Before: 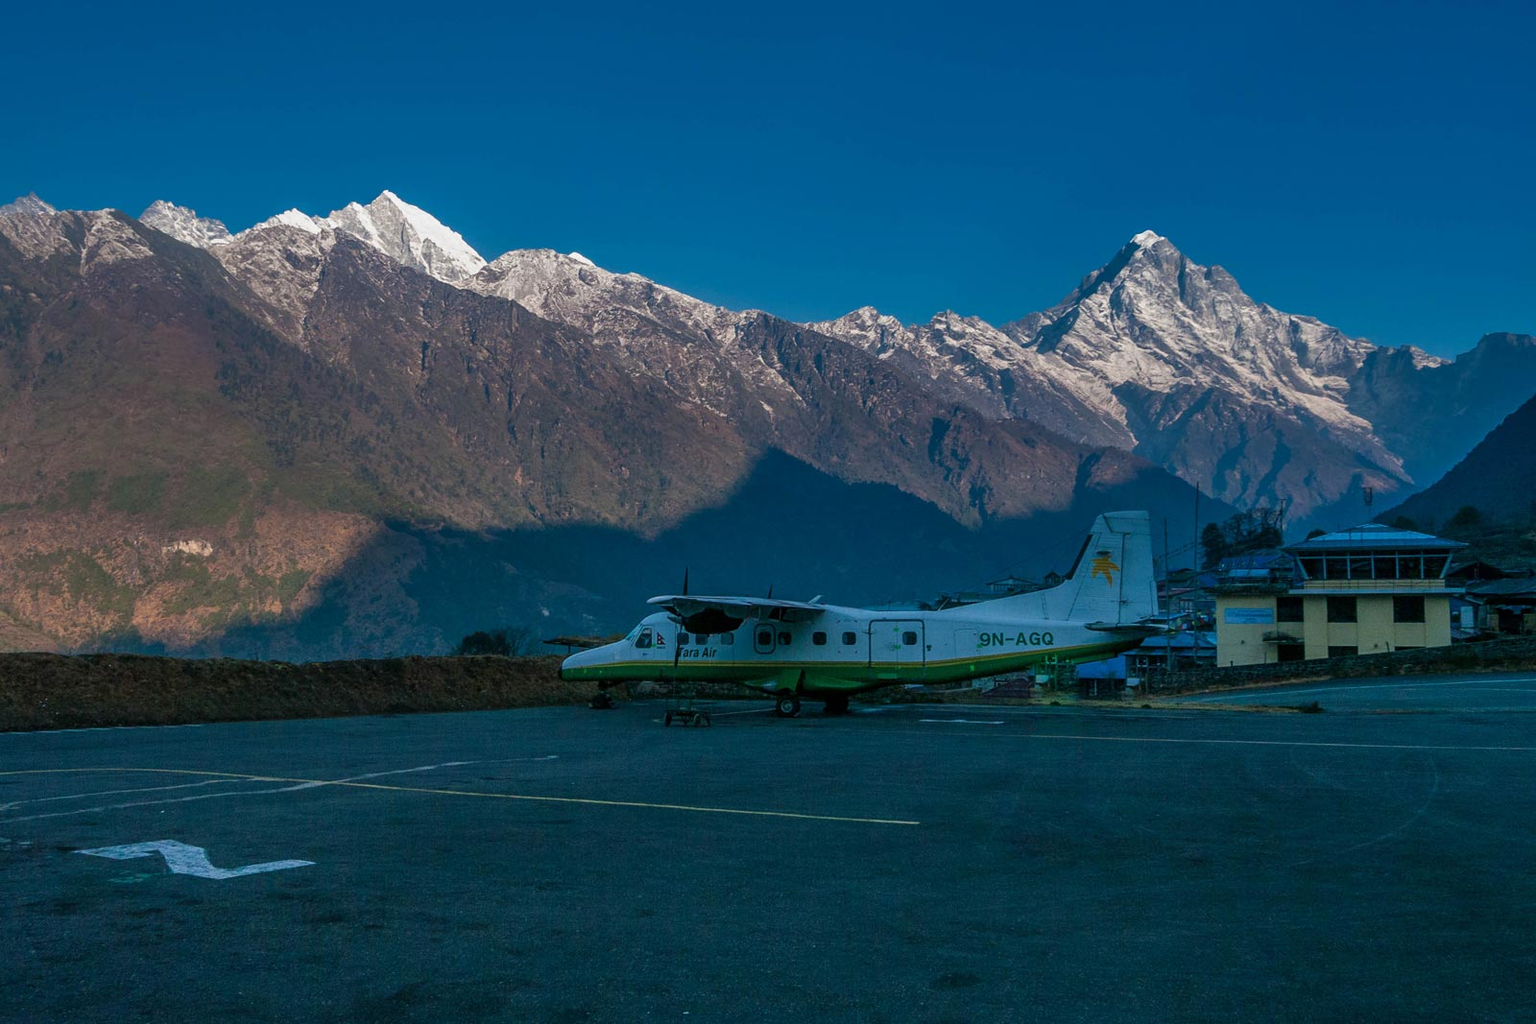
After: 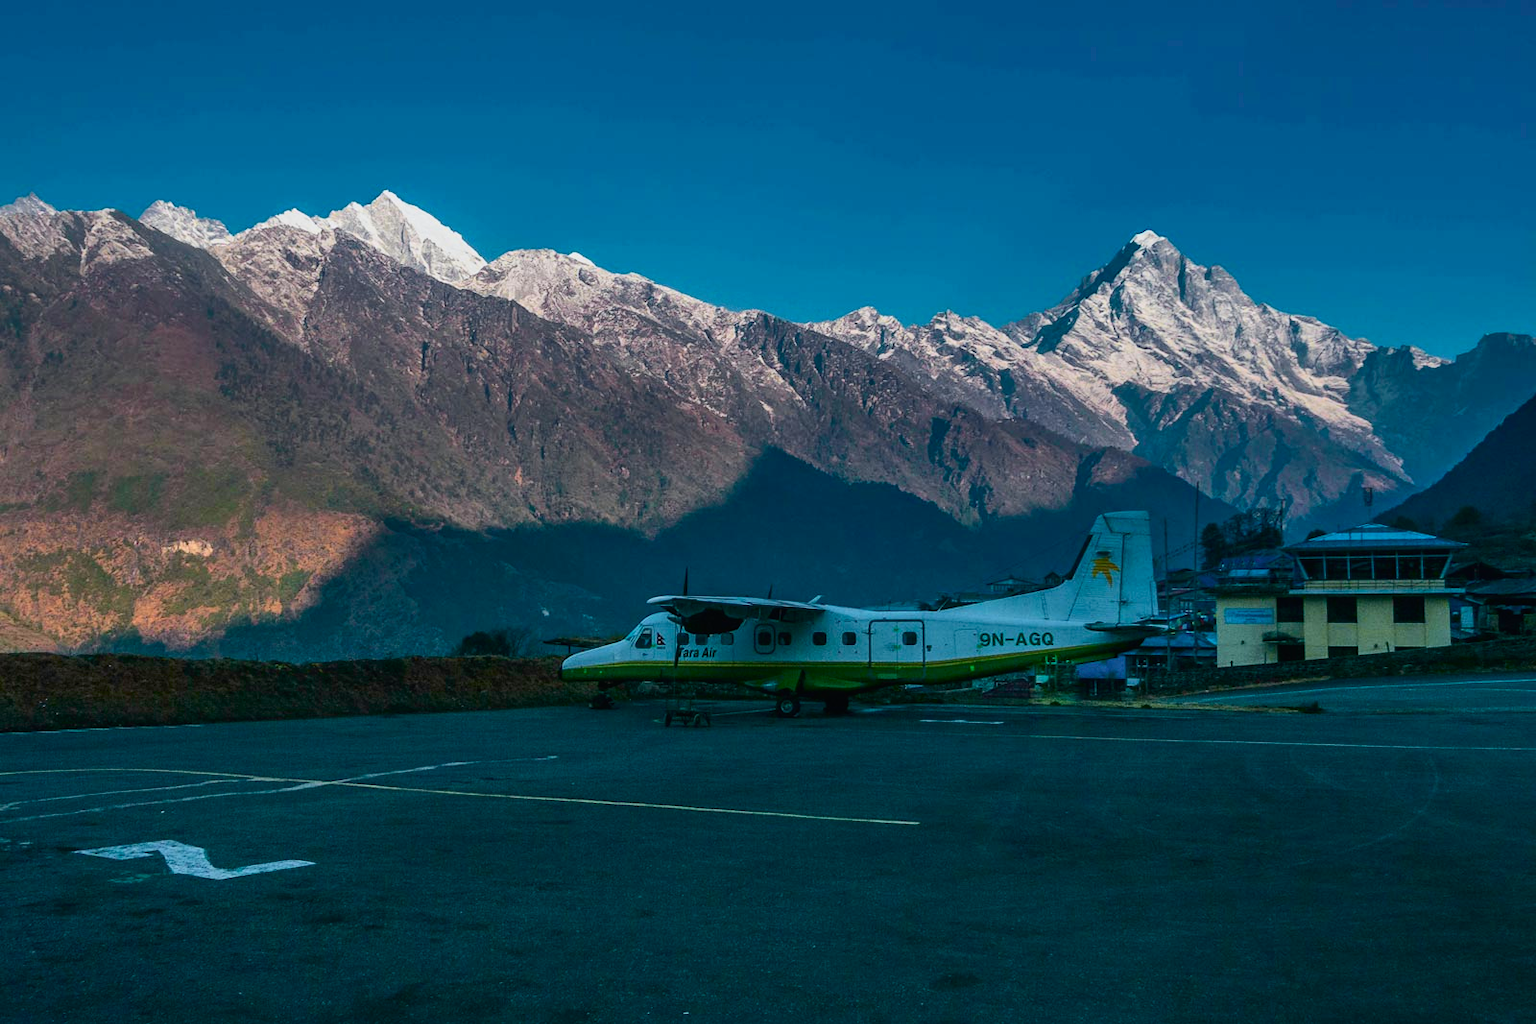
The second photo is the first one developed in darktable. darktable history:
tone curve: curves: ch0 [(0, 0.012) (0.052, 0.04) (0.107, 0.086) (0.276, 0.265) (0.461, 0.531) (0.718, 0.79) (0.921, 0.909) (0.999, 0.951)]; ch1 [(0, 0) (0.339, 0.298) (0.402, 0.363) (0.444, 0.415) (0.485, 0.469) (0.494, 0.493) (0.504, 0.501) (0.525, 0.534) (0.555, 0.587) (0.594, 0.647) (1, 1)]; ch2 [(0, 0) (0.48, 0.48) (0.504, 0.5) (0.535, 0.557) (0.581, 0.623) (0.649, 0.683) (0.824, 0.815) (1, 1)], color space Lab, independent channels, preserve colors none
